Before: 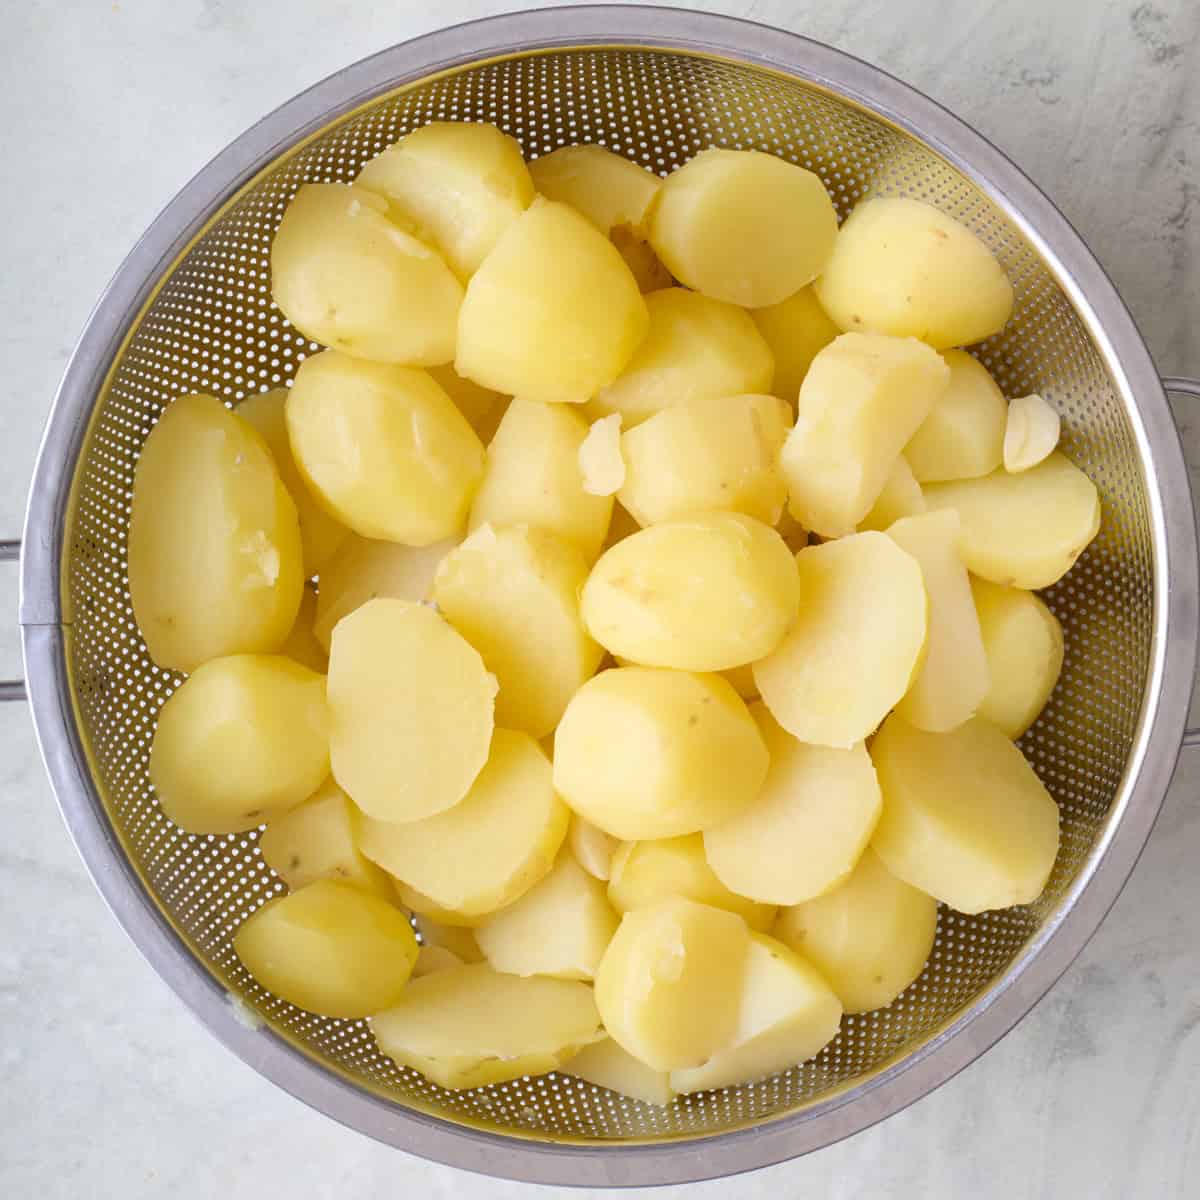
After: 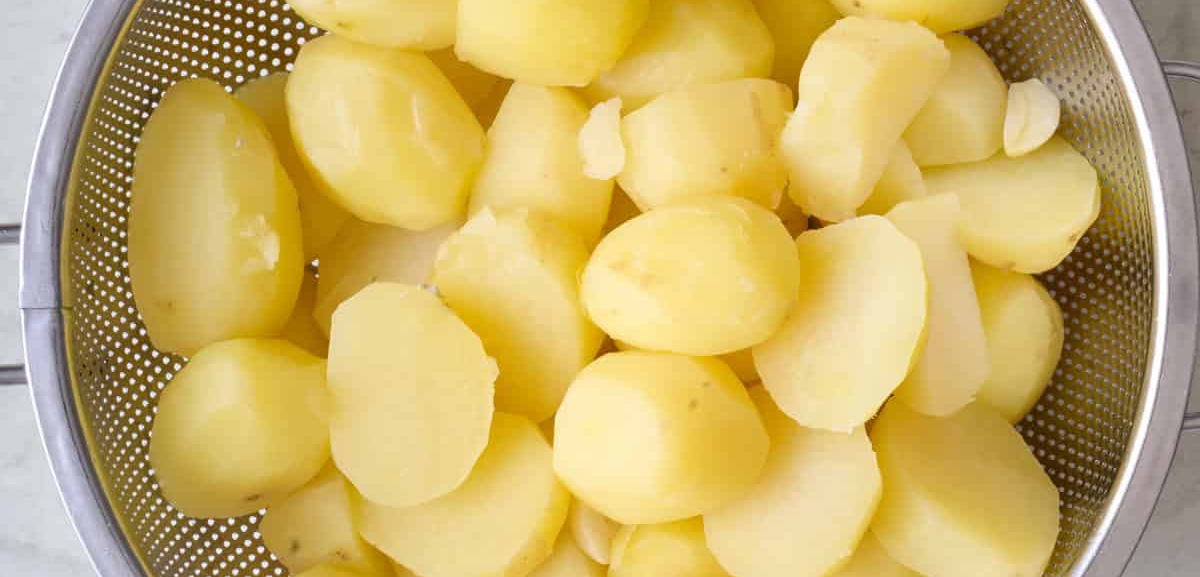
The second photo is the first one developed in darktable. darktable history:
crop and rotate: top 26.378%, bottom 25.513%
